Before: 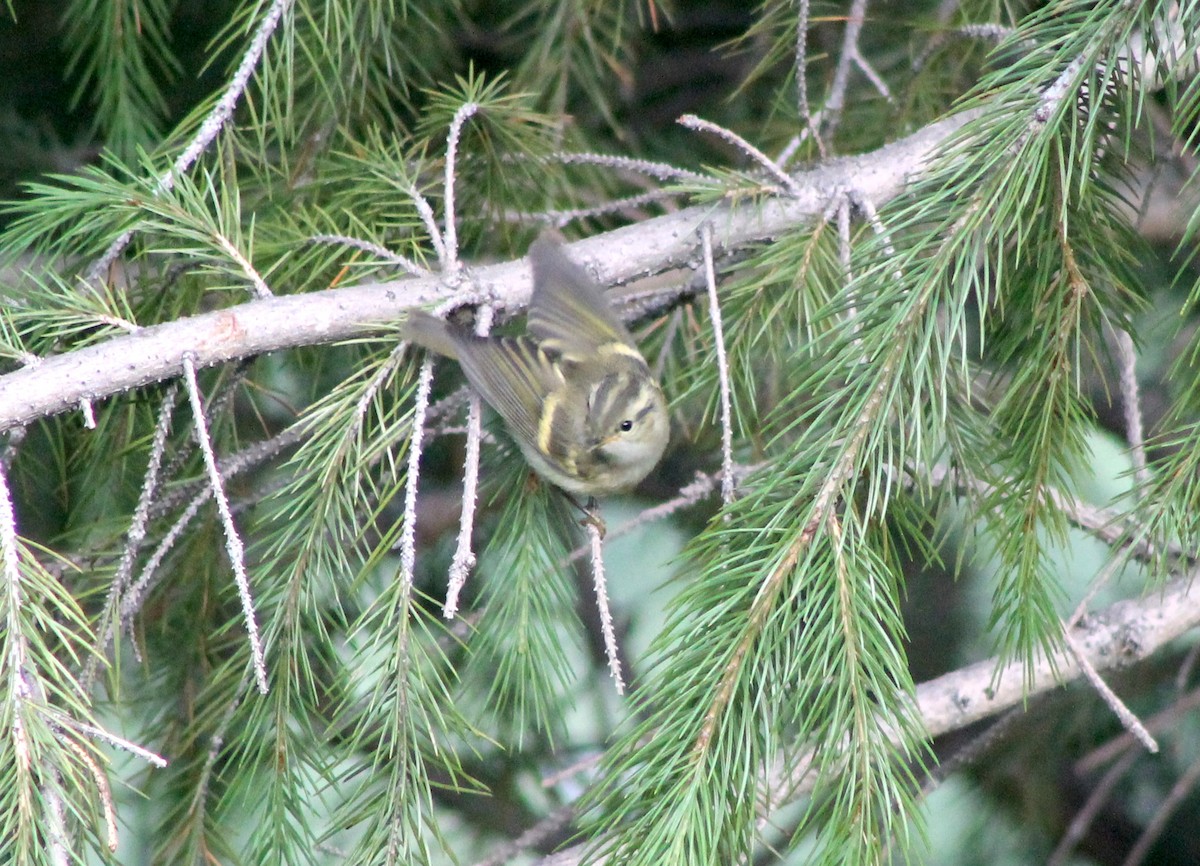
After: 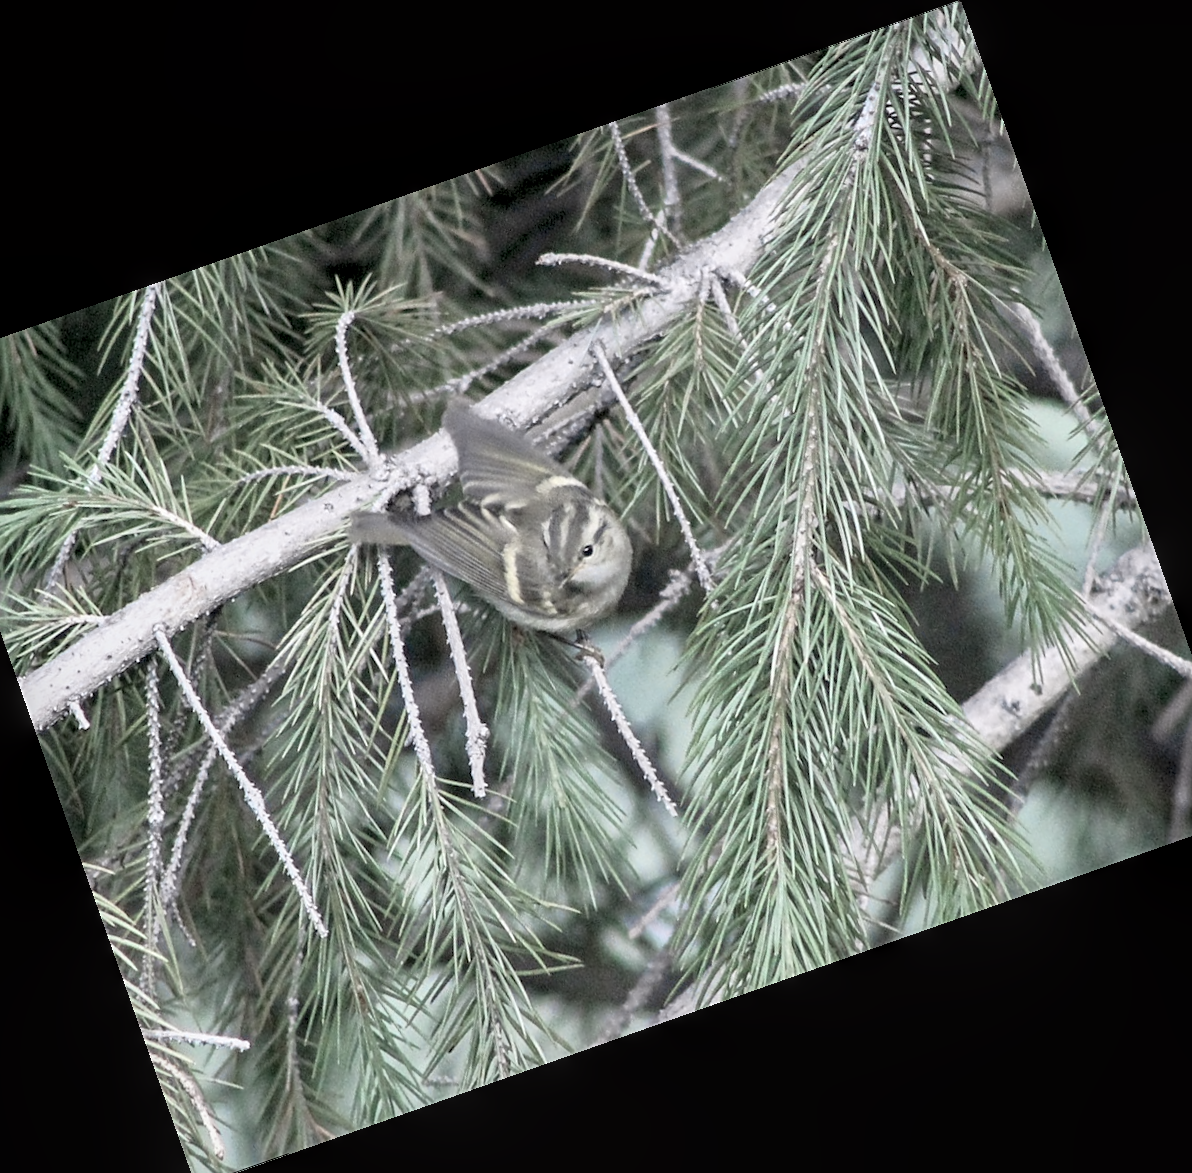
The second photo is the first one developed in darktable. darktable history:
tone curve: curves: ch0 [(0.013, 0) (0.061, 0.068) (0.239, 0.256) (0.502, 0.505) (0.683, 0.676) (0.761, 0.773) (0.858, 0.858) (0.987, 0.945)]; ch1 [(0, 0) (0.172, 0.123) (0.304, 0.267) (0.414, 0.395) (0.472, 0.473) (0.502, 0.508) (0.521, 0.528) (0.583, 0.595) (0.654, 0.673) (0.728, 0.761) (1, 1)]; ch2 [(0, 0) (0.411, 0.424) (0.485, 0.476) (0.502, 0.502) (0.553, 0.557) (0.57, 0.576) (1, 1)], color space Lab, independent channels, preserve colors none
sharpen: on, module defaults
white balance: red 0.988, blue 1.017
local contrast: on, module defaults
color zones: curves: ch1 [(0.238, 0.163) (0.476, 0.2) (0.733, 0.322) (0.848, 0.134)]
rotate and perspective: rotation 0.215°, lens shift (vertical) -0.139, crop left 0.069, crop right 0.939, crop top 0.002, crop bottom 0.996
exposure: black level correction 0.002, compensate highlight preservation false
crop and rotate: angle 19.43°, left 6.812%, right 4.125%, bottom 1.087%
